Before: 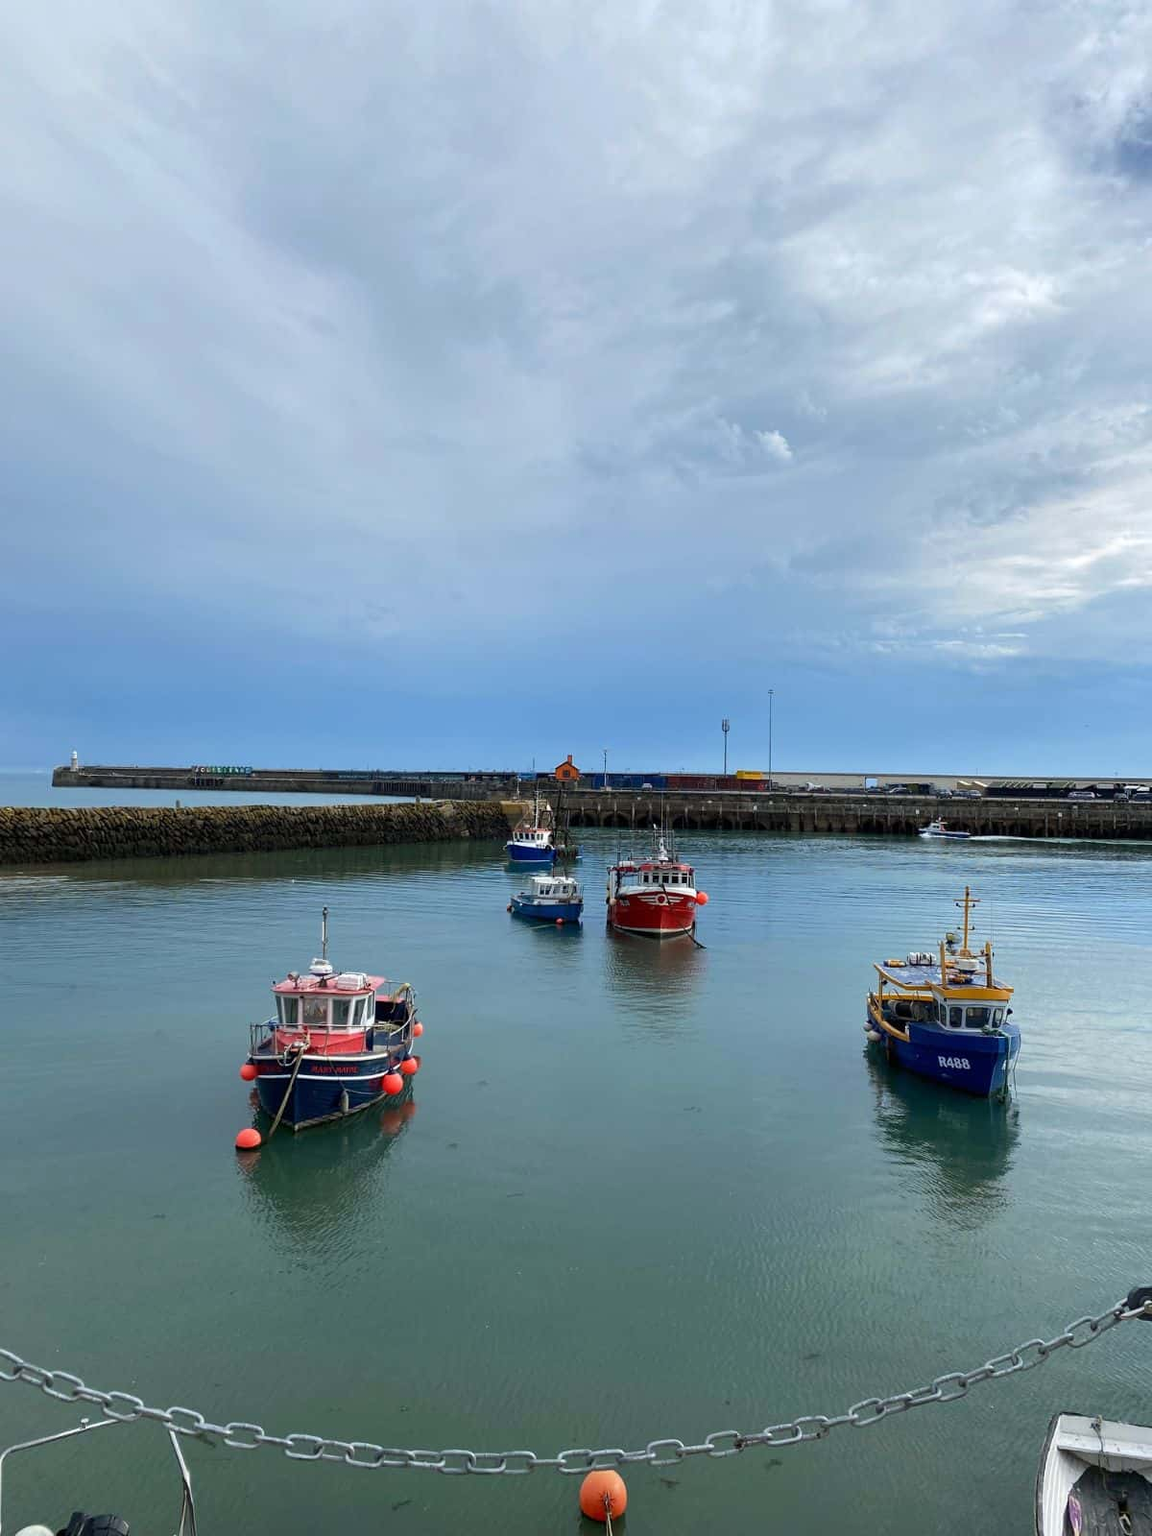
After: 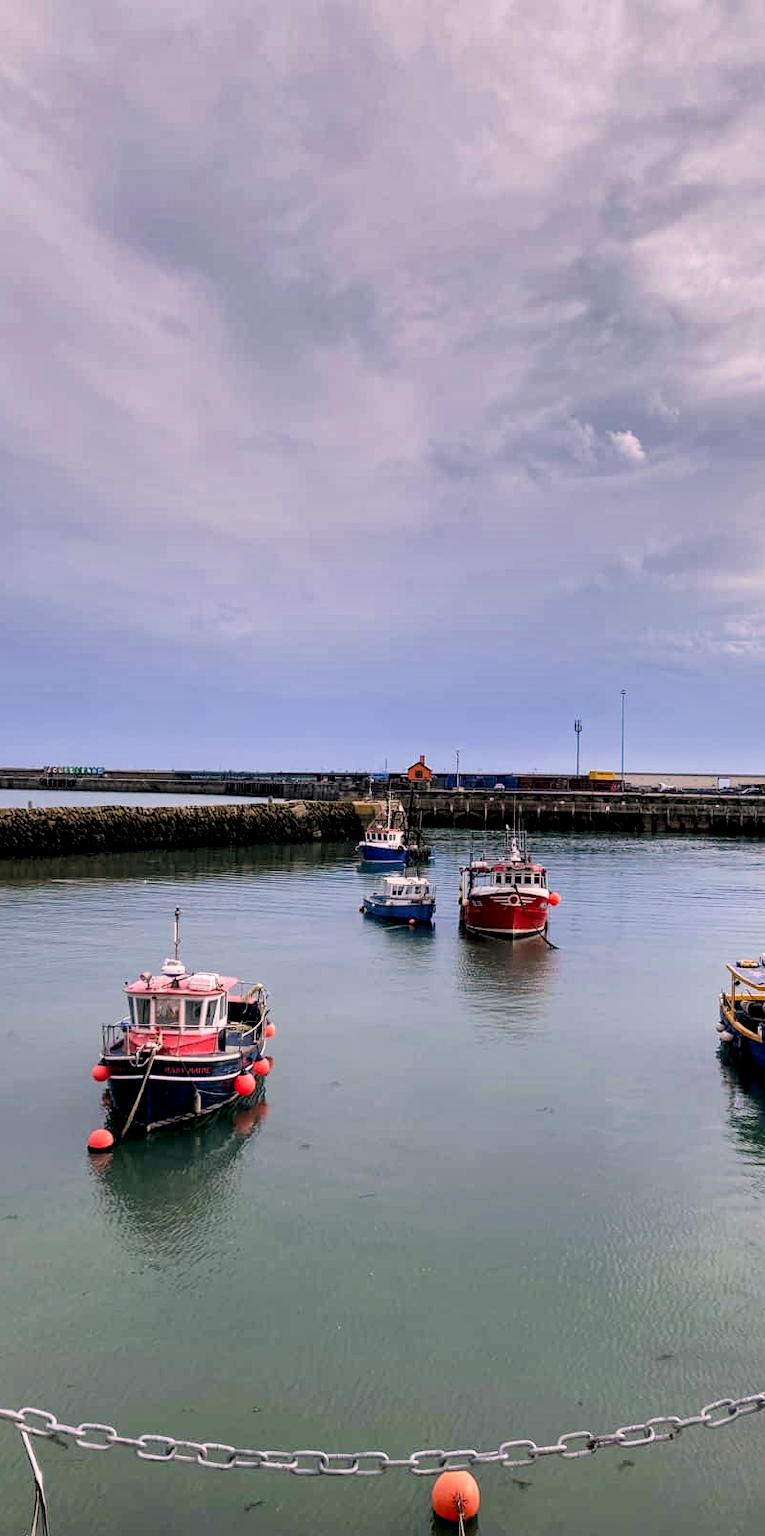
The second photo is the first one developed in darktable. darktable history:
crop and rotate: left 12.877%, right 20.658%
color correction: highlights a* 14.65, highlights b* 4.69
tone equalizer: -8 EV -0.762 EV, -7 EV -0.724 EV, -6 EV -0.566 EV, -5 EV -0.392 EV, -3 EV 0.373 EV, -2 EV 0.6 EV, -1 EV 0.681 EV, +0 EV 0.777 EV
filmic rgb: black relative exposure -8.03 EV, white relative exposure 3.92 EV, hardness 4.22
shadows and highlights: radius 118.43, shadows 41.65, highlights -61.74, soften with gaussian
local contrast: highlights 89%, shadows 82%
exposure: compensate highlight preservation false
